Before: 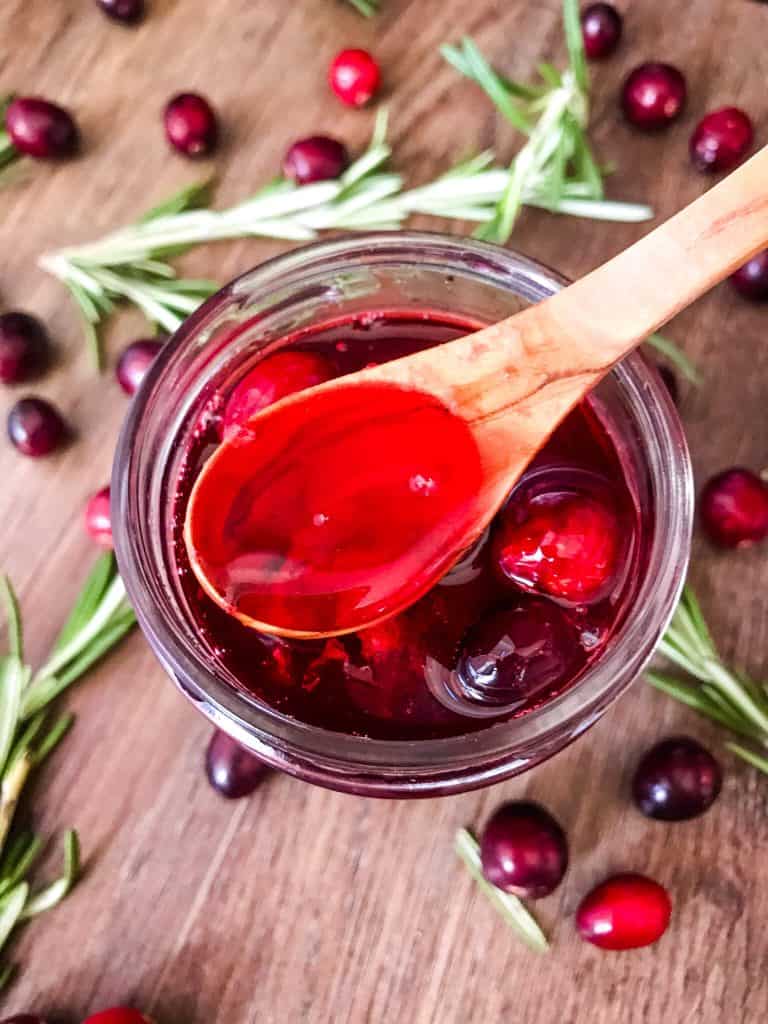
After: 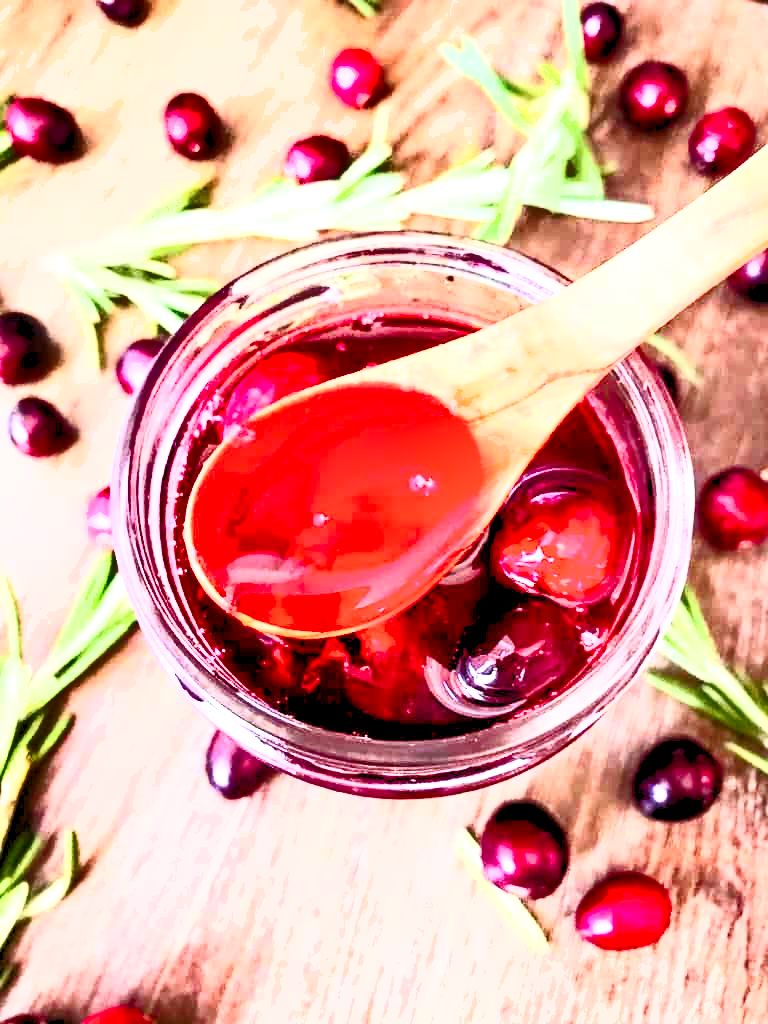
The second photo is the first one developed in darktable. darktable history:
contrast brightness saturation: contrast 0.626, brightness 0.326, saturation 0.144
shadows and highlights: shadows 22.17, highlights -48.64, soften with gaussian
exposure: exposure 0.601 EV, compensate highlight preservation false
levels: levels [0.072, 0.414, 0.976]
